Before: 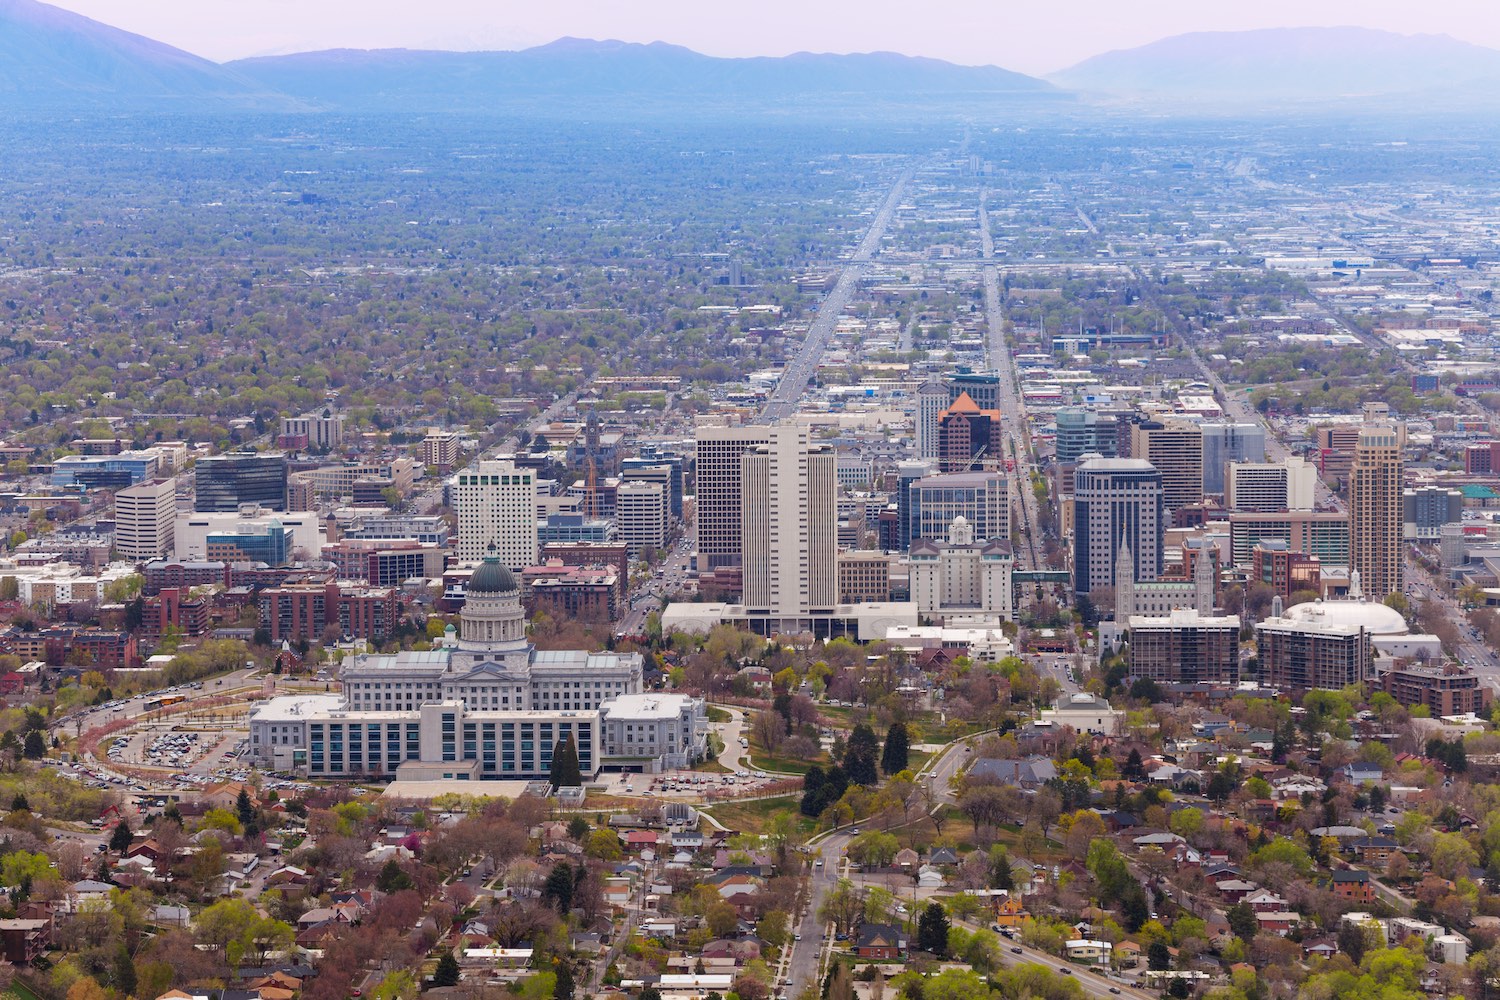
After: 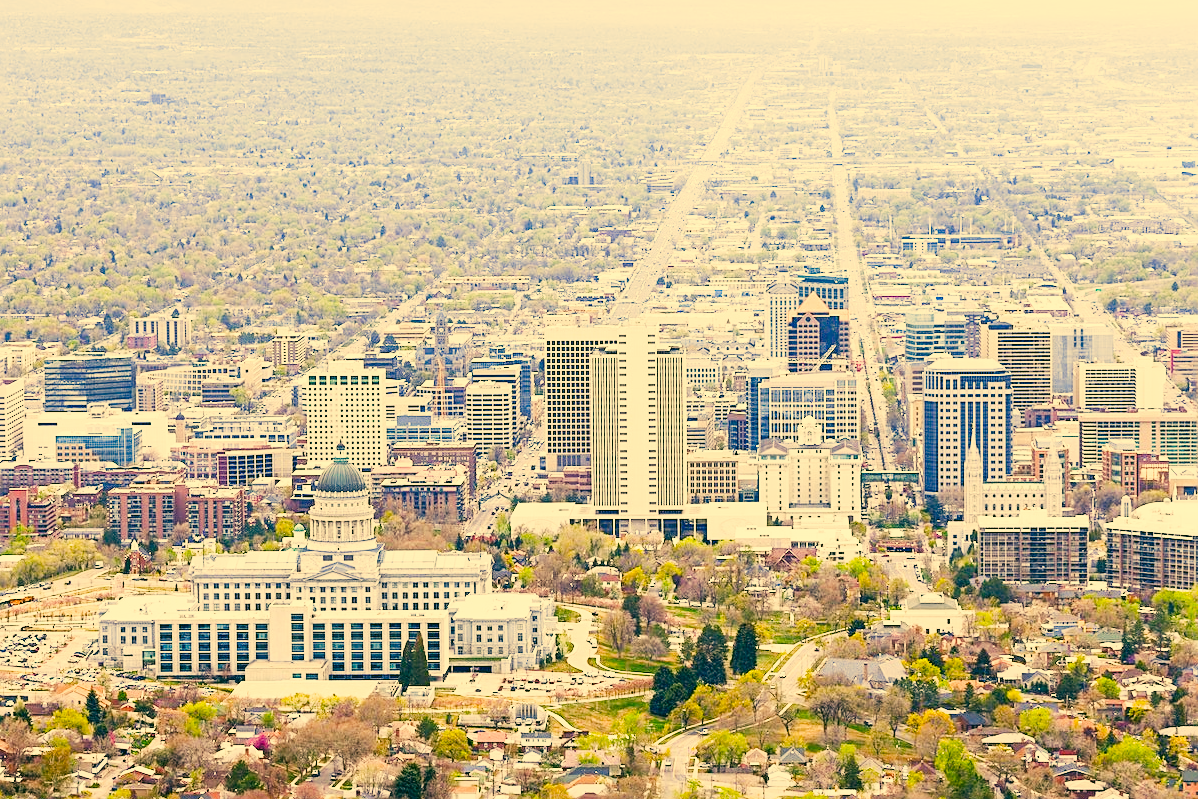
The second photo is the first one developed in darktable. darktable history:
exposure: exposure 2.04 EV, compensate highlight preservation false
sharpen: on, module defaults
contrast brightness saturation: contrast 0.04, saturation 0.16
color correction: highlights a* 5.62, highlights b* 33.57, shadows a* -25.86, shadows b* 4.02
crop and rotate: left 10.071%, top 10.071%, right 10.02%, bottom 10.02%
tone equalizer: on, module defaults
sigmoid: on, module defaults
shadows and highlights: shadows -88.03, highlights -35.45, shadows color adjustment 99.15%, highlights color adjustment 0%, soften with gaussian
